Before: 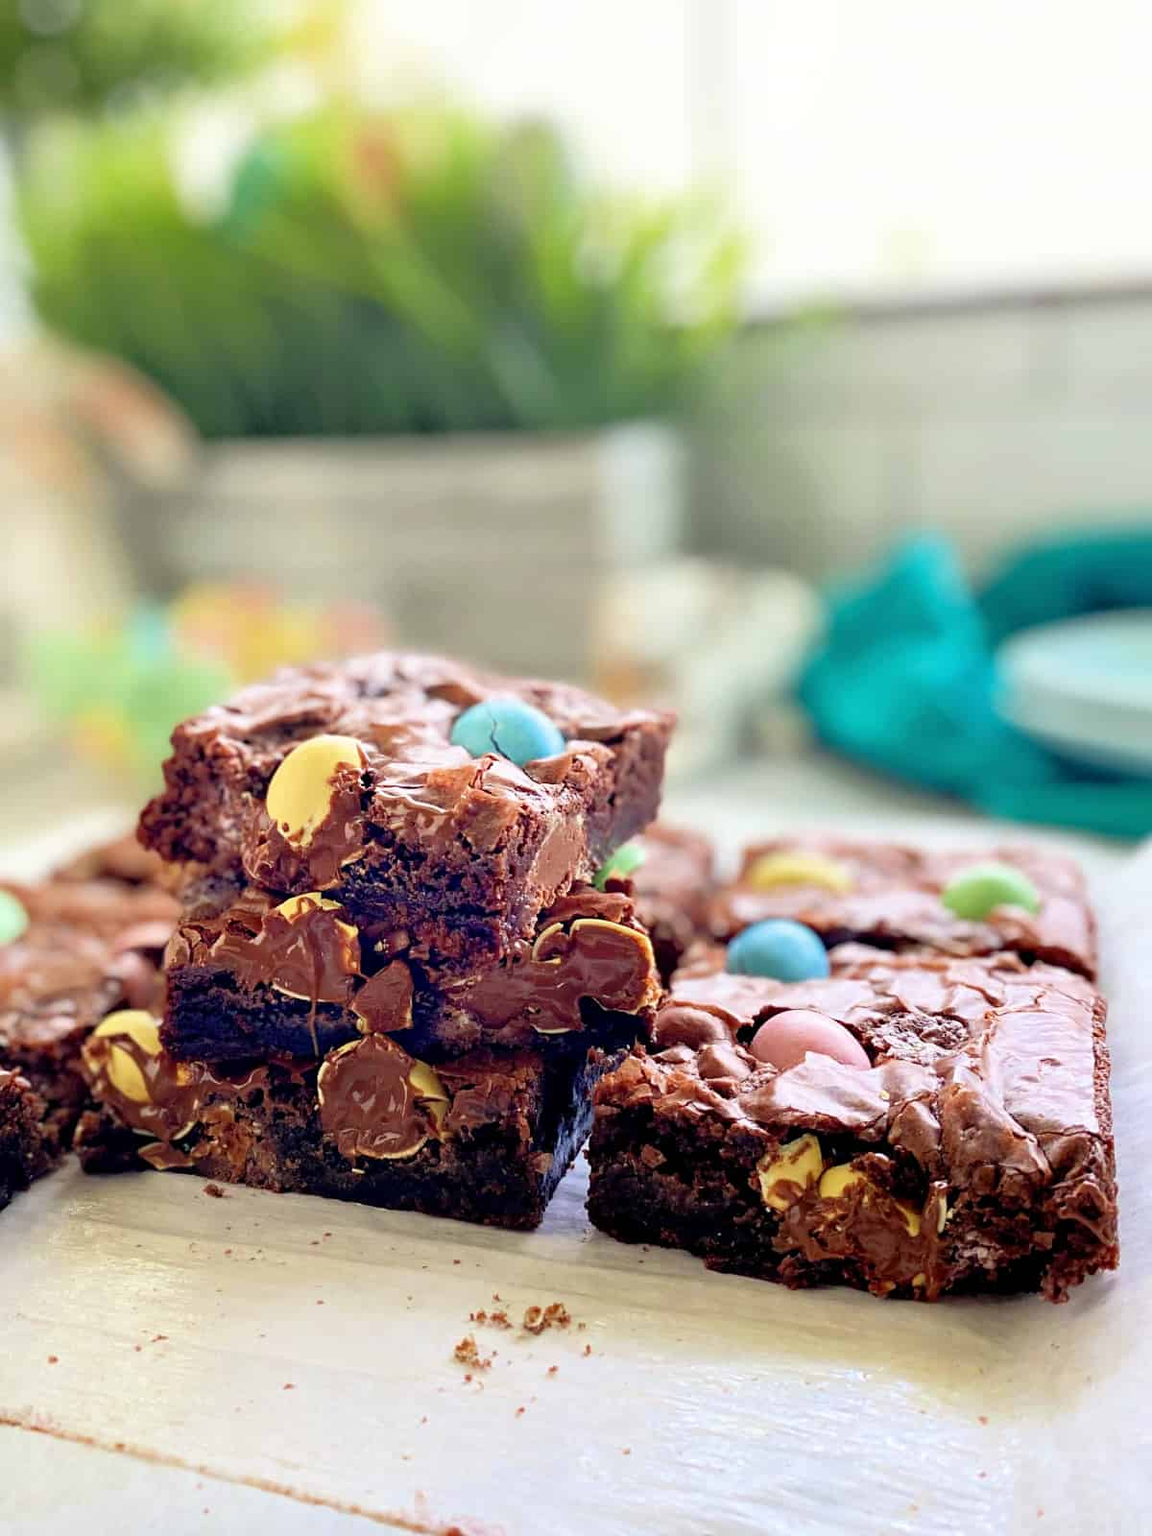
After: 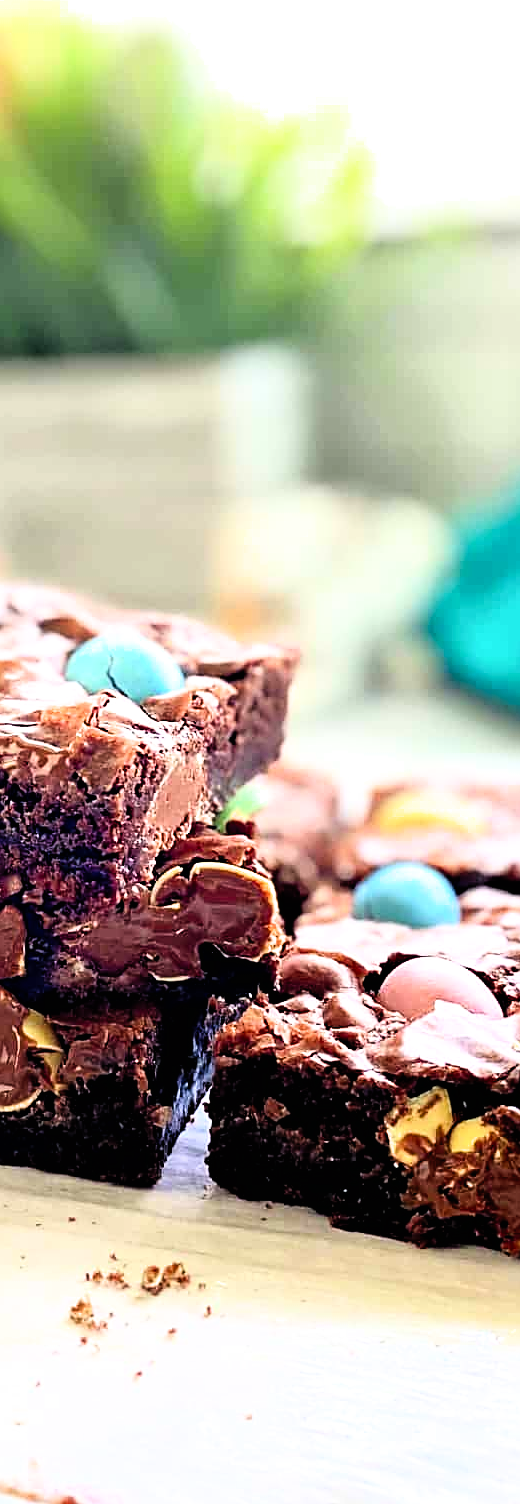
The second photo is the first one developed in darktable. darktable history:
filmic rgb: black relative exposure -8.29 EV, white relative exposure 2.2 EV, threshold 3.02 EV, target white luminance 99.908%, hardness 7.19, latitude 75.43%, contrast 1.314, highlights saturation mix -2.85%, shadows ↔ highlights balance 30.15%, enable highlight reconstruction true
sharpen: on, module defaults
contrast brightness saturation: contrast 0.205, brightness 0.162, saturation 0.229
crop: left 33.733%, top 5.969%, right 22.922%
